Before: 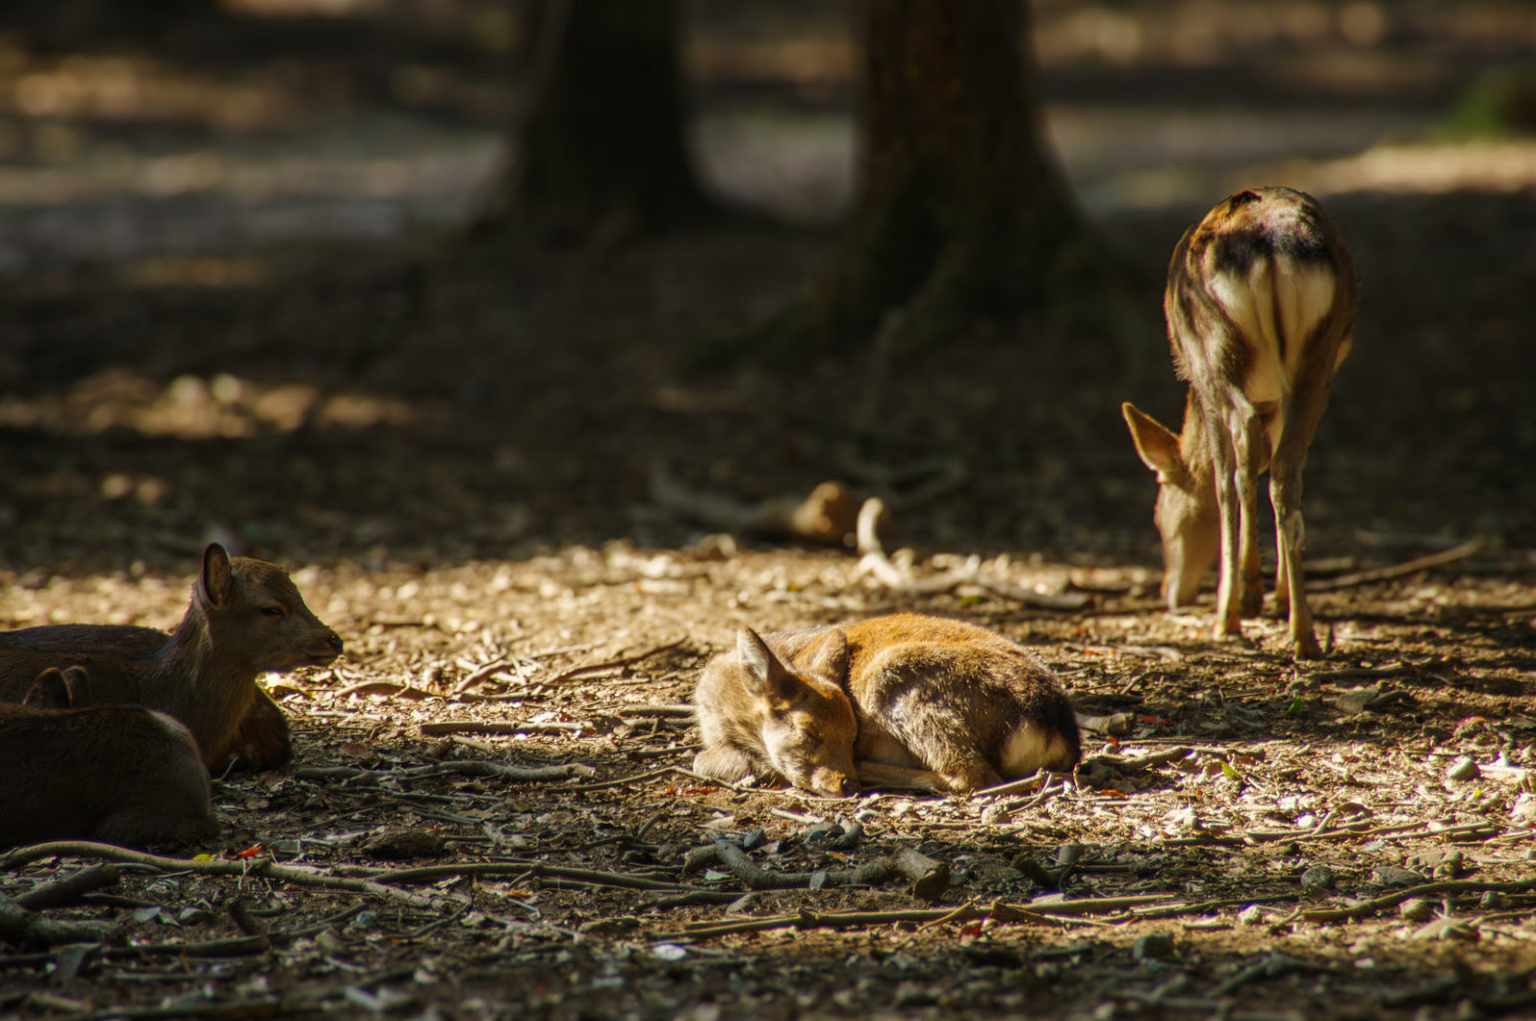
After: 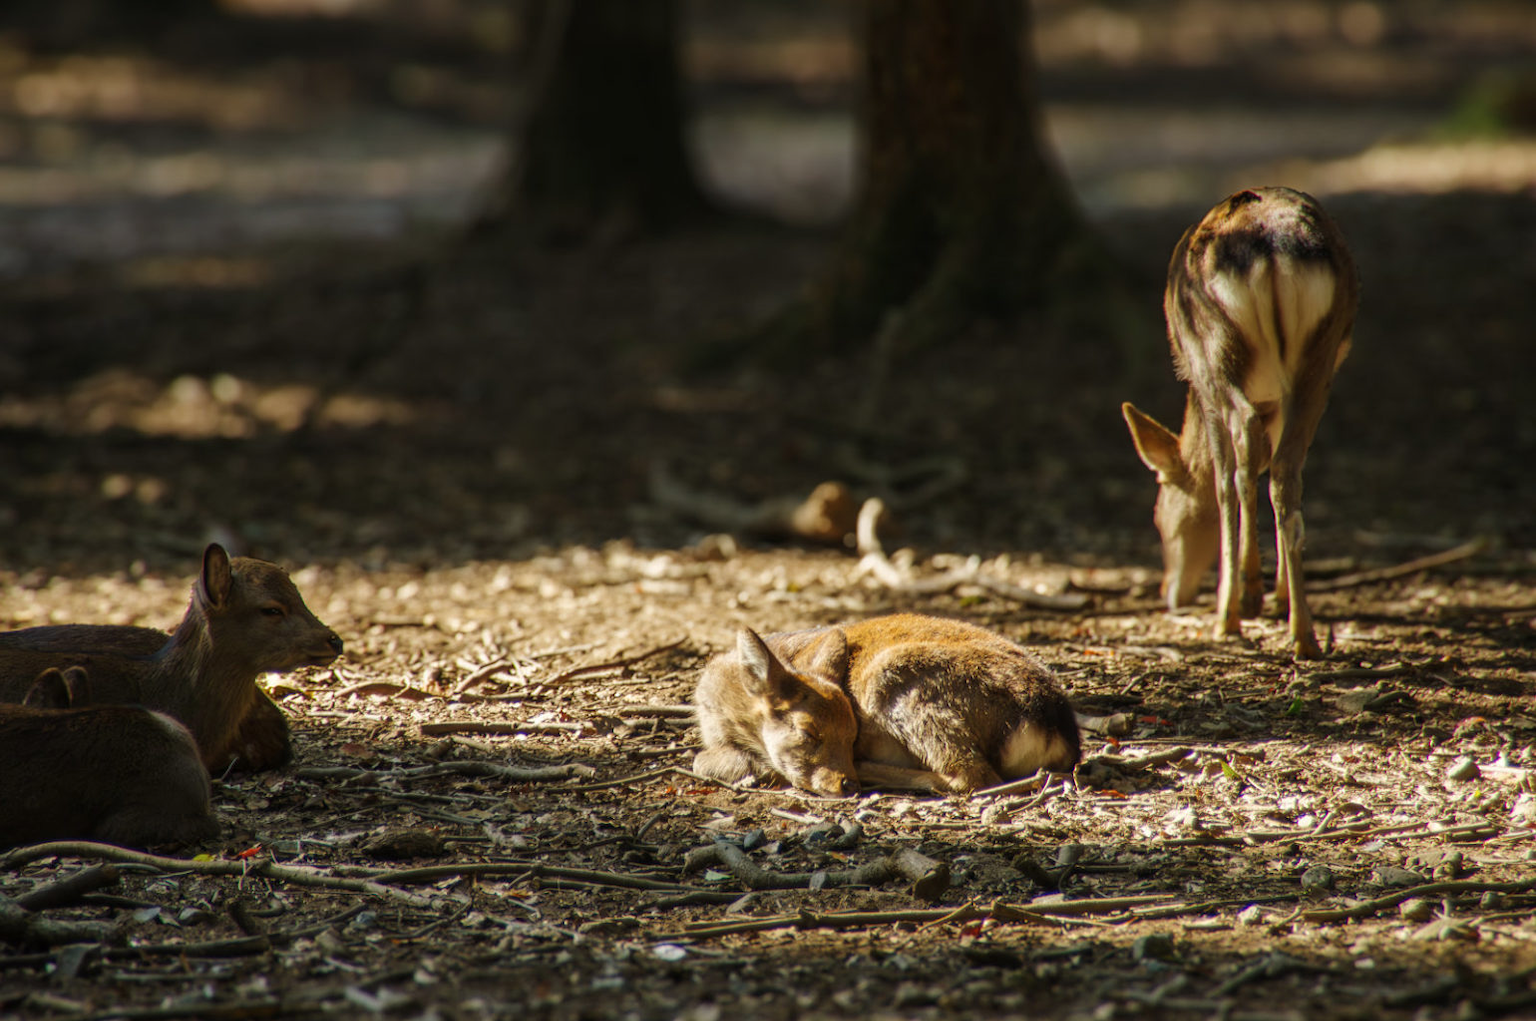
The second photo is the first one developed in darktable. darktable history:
contrast brightness saturation: saturation -0.063
